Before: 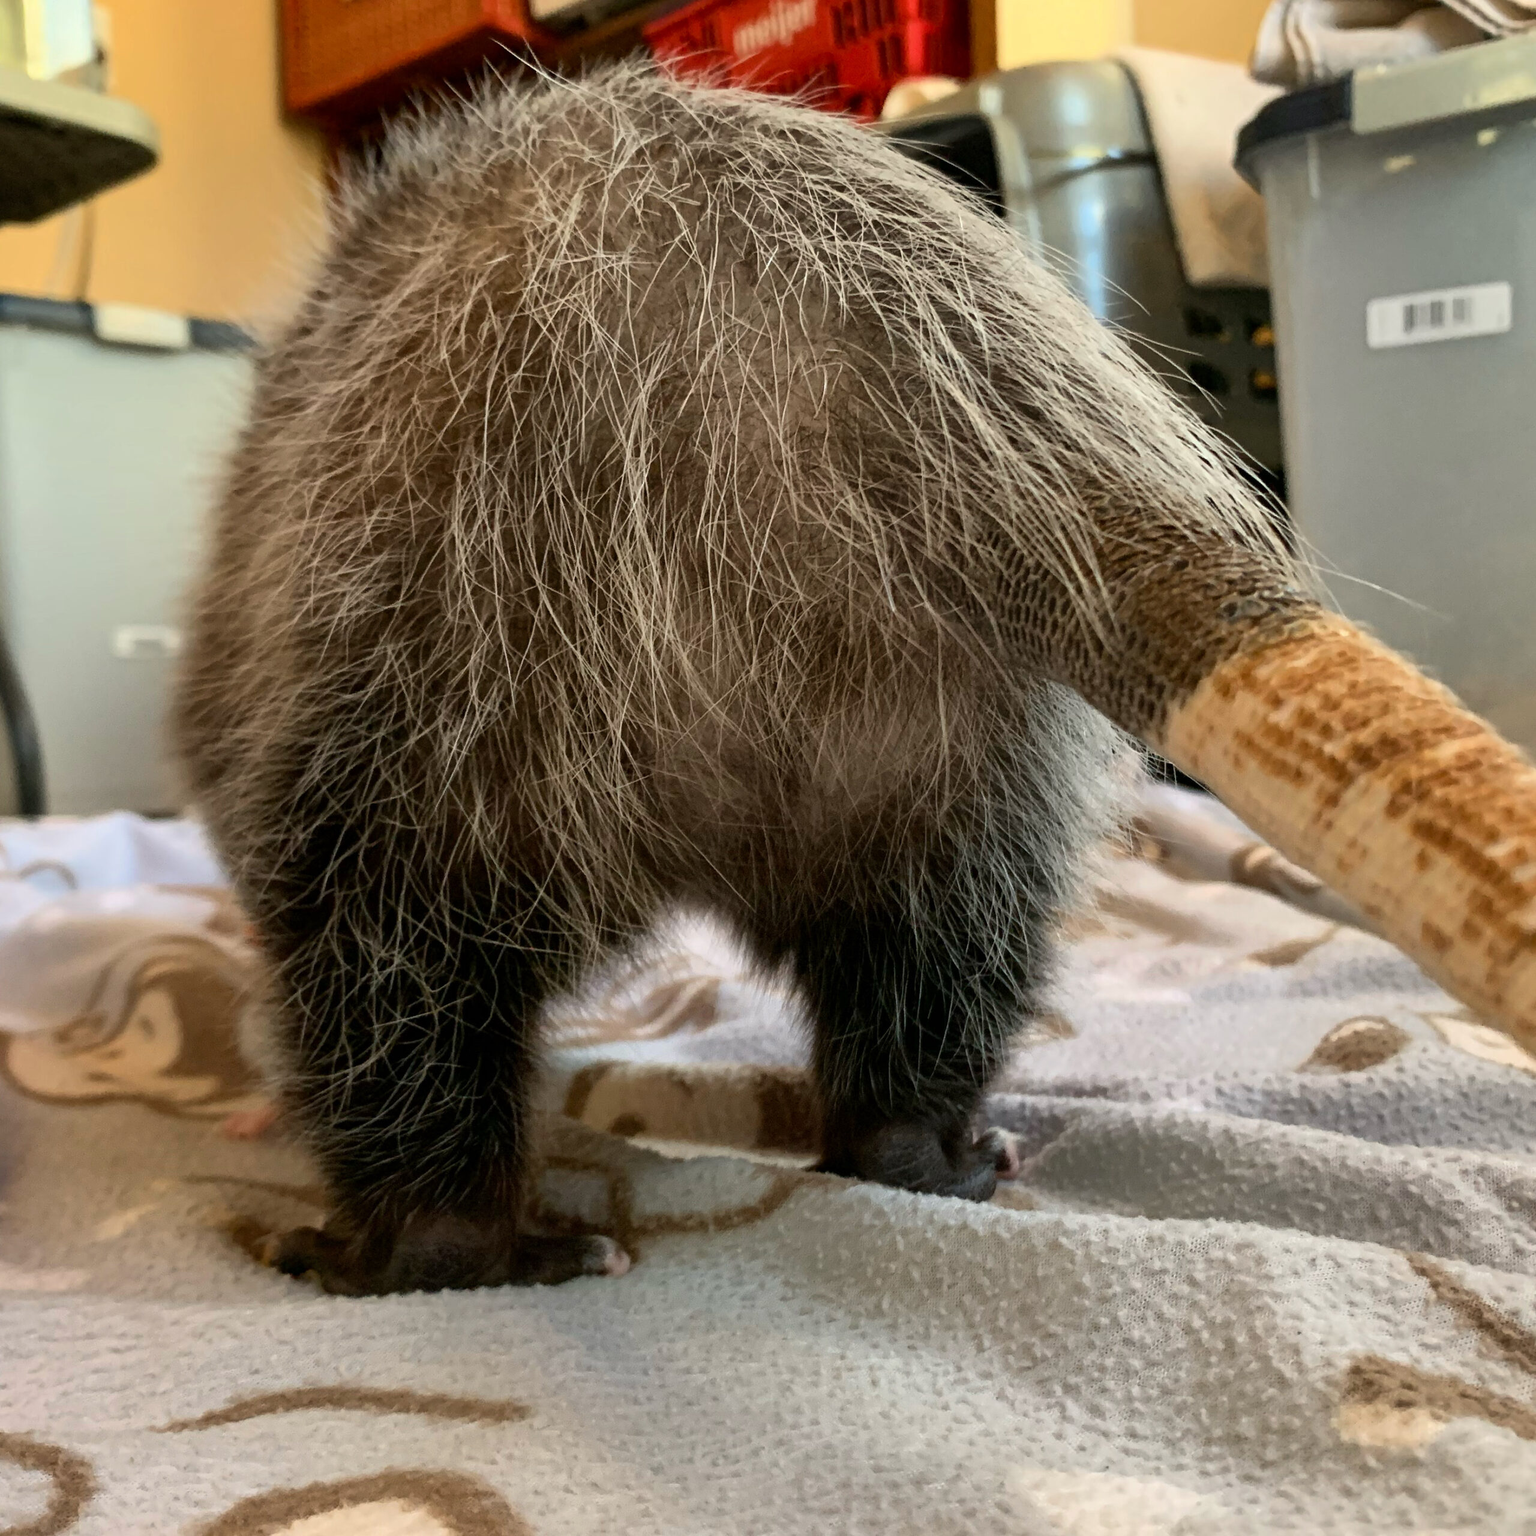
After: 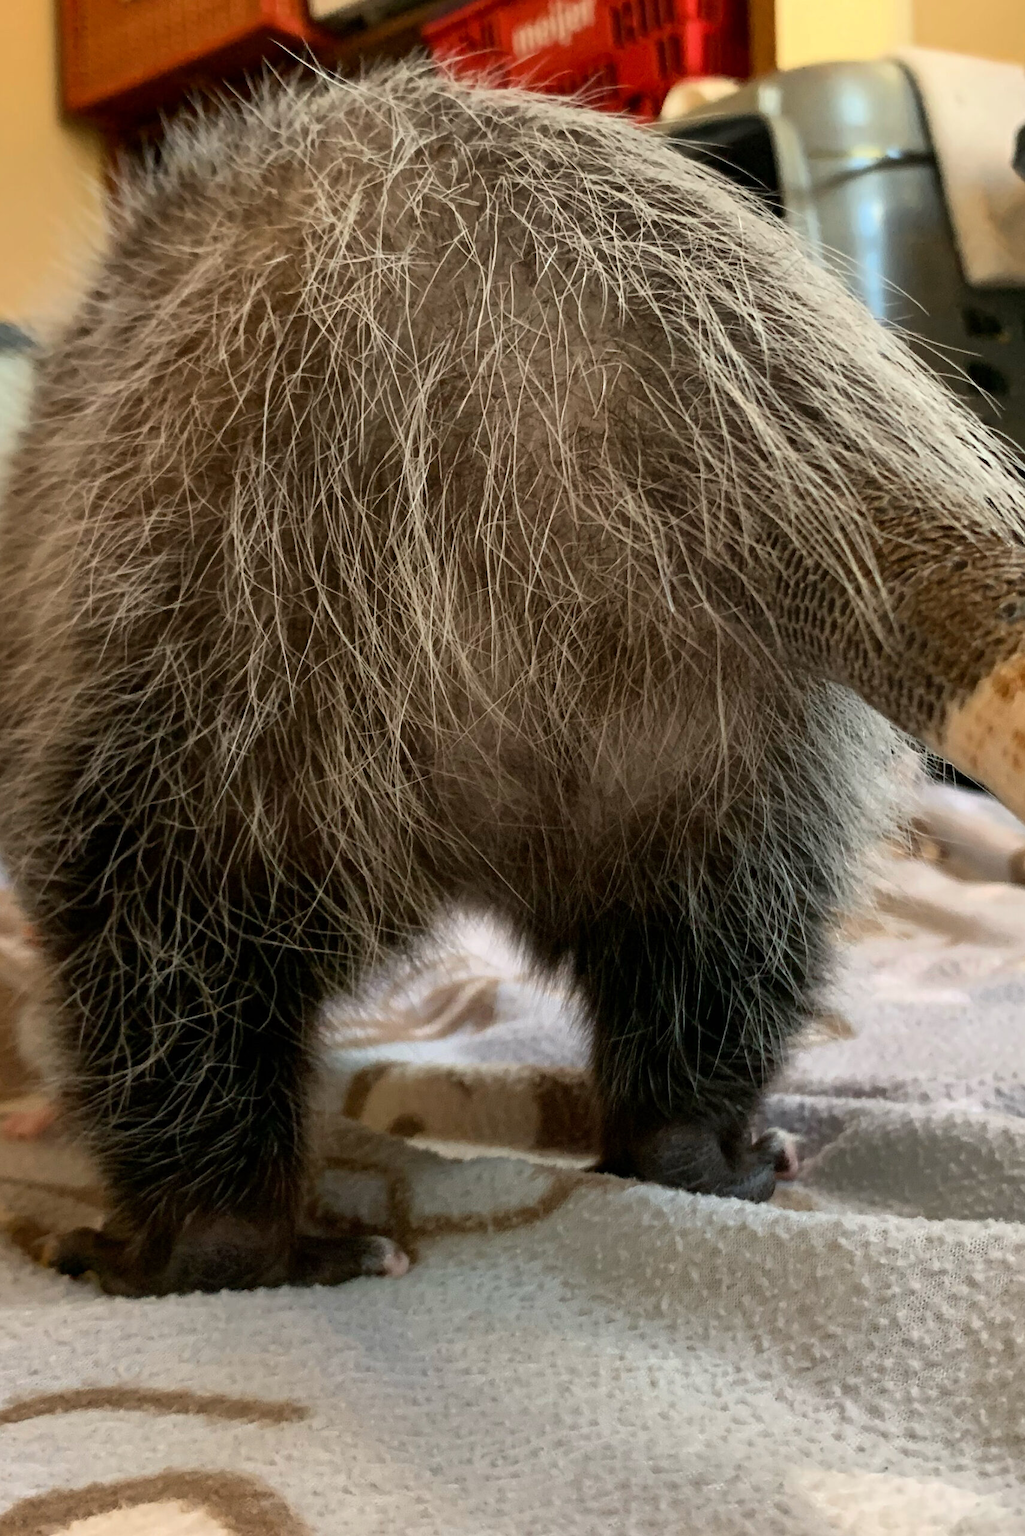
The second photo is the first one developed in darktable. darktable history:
crop and rotate: left 14.439%, right 18.815%
